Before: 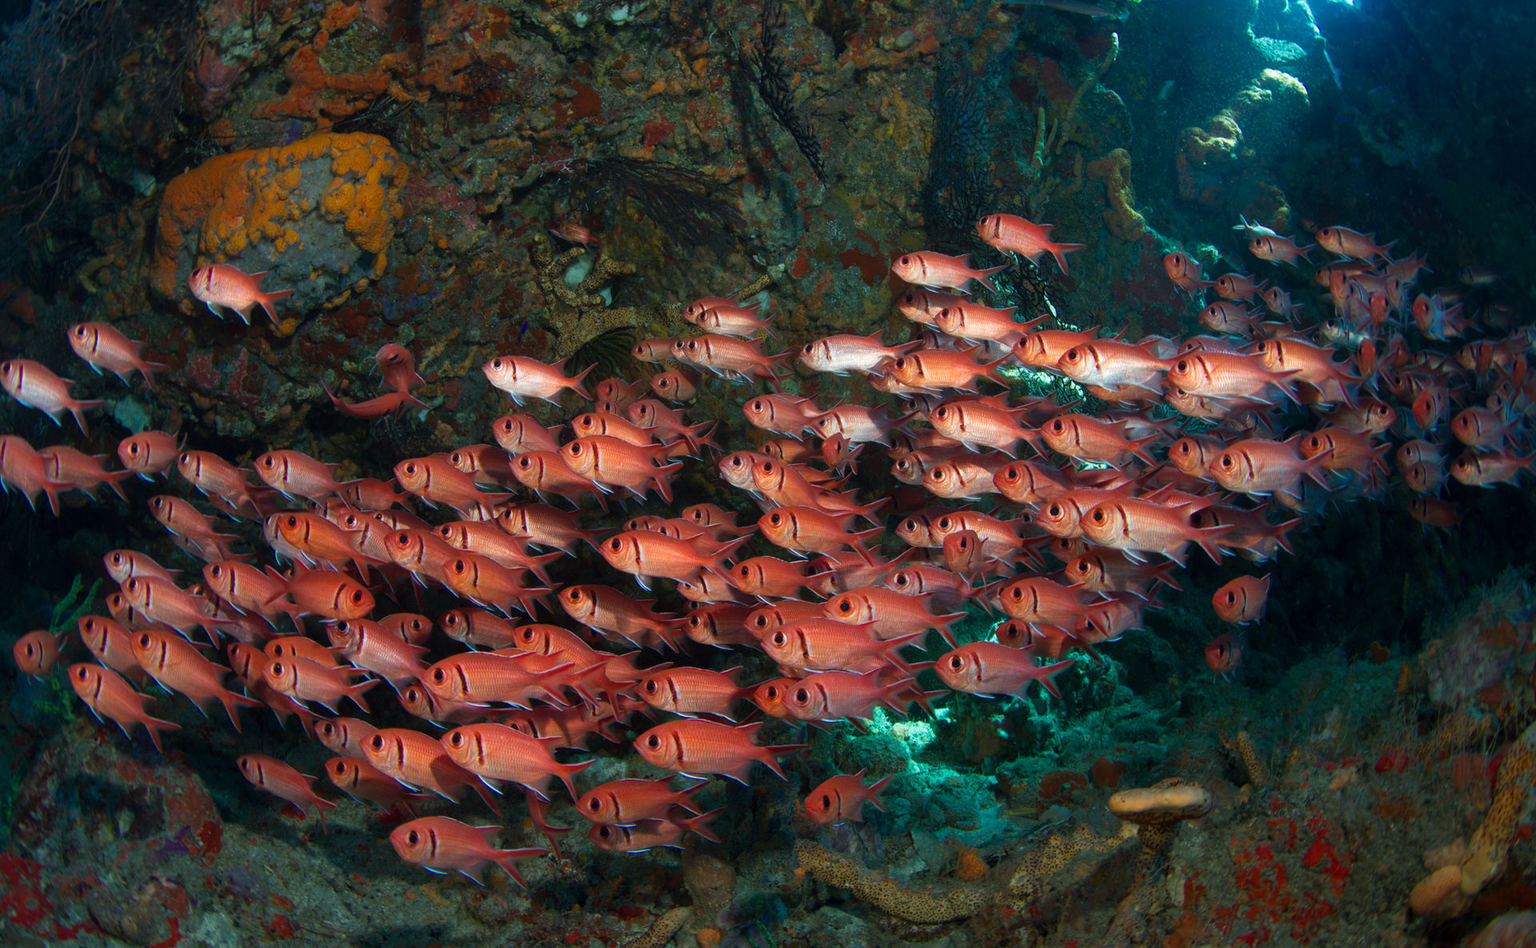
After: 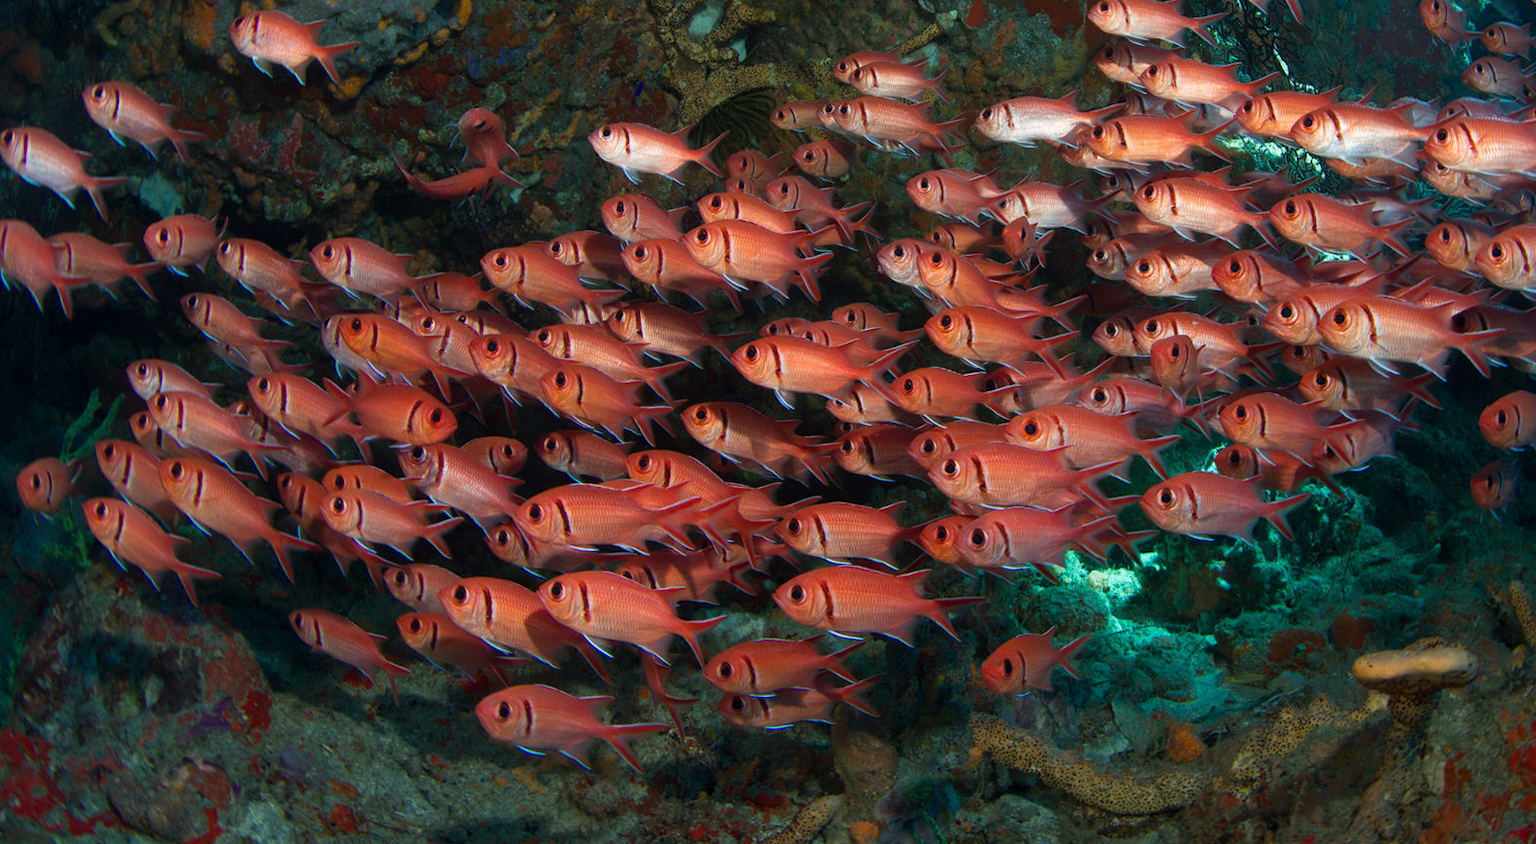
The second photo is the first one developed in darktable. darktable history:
crop: top 26.94%, right 17.984%
